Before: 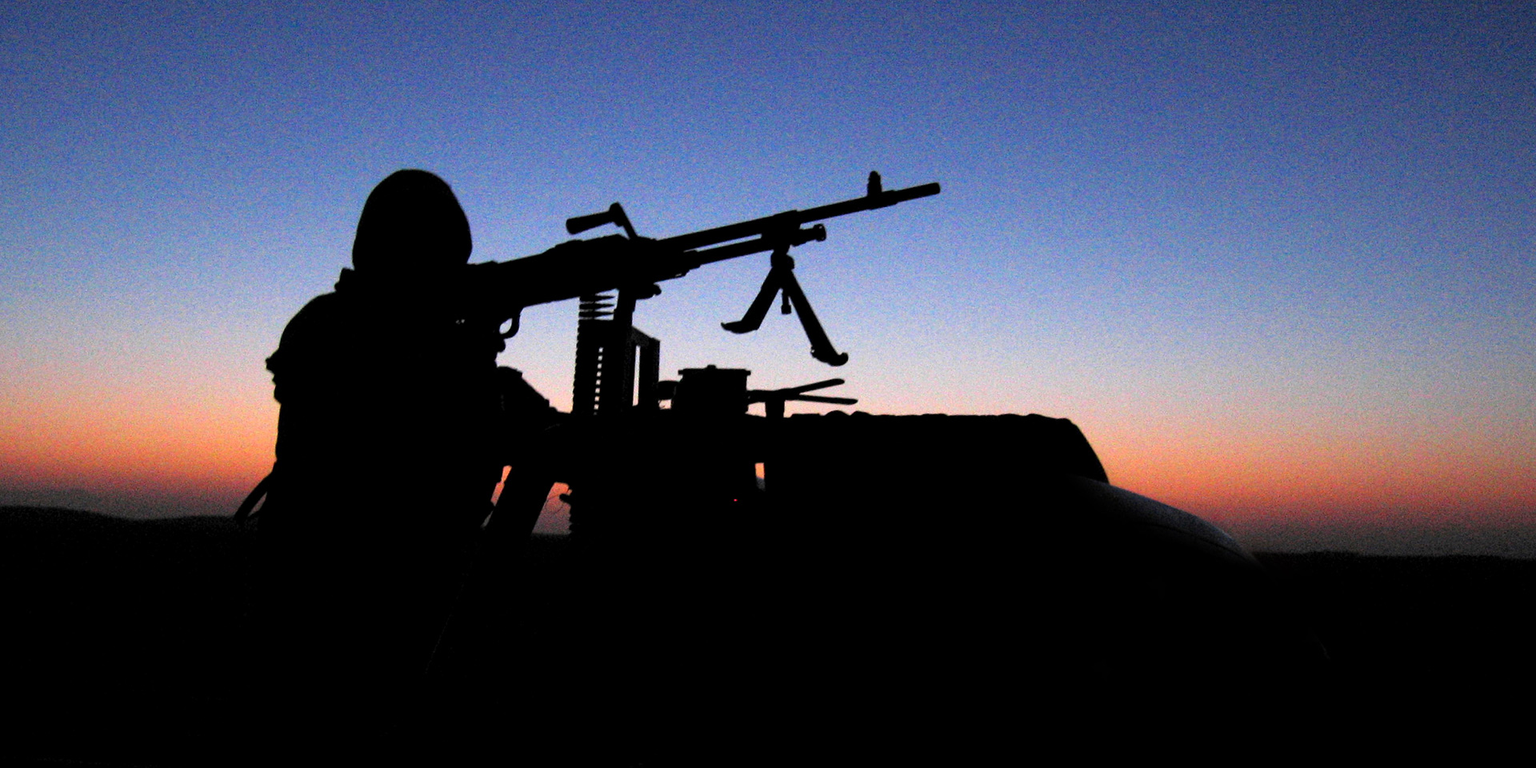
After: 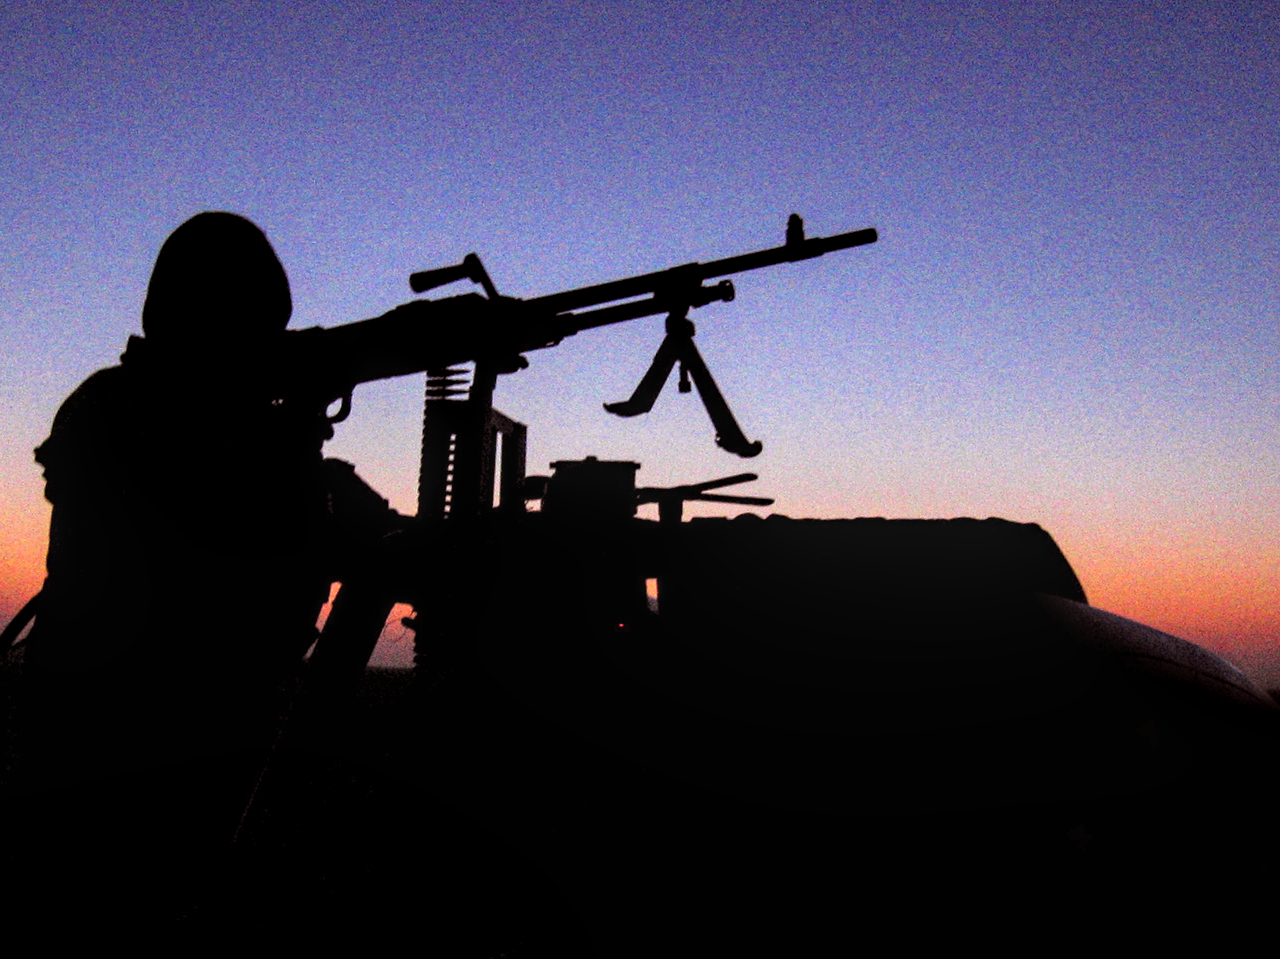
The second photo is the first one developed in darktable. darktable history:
white balance: emerald 1
rgb levels: mode RGB, independent channels, levels [[0, 0.474, 1], [0, 0.5, 1], [0, 0.5, 1]]
local contrast: detail 144%
crop and rotate: left 15.546%, right 17.787%
